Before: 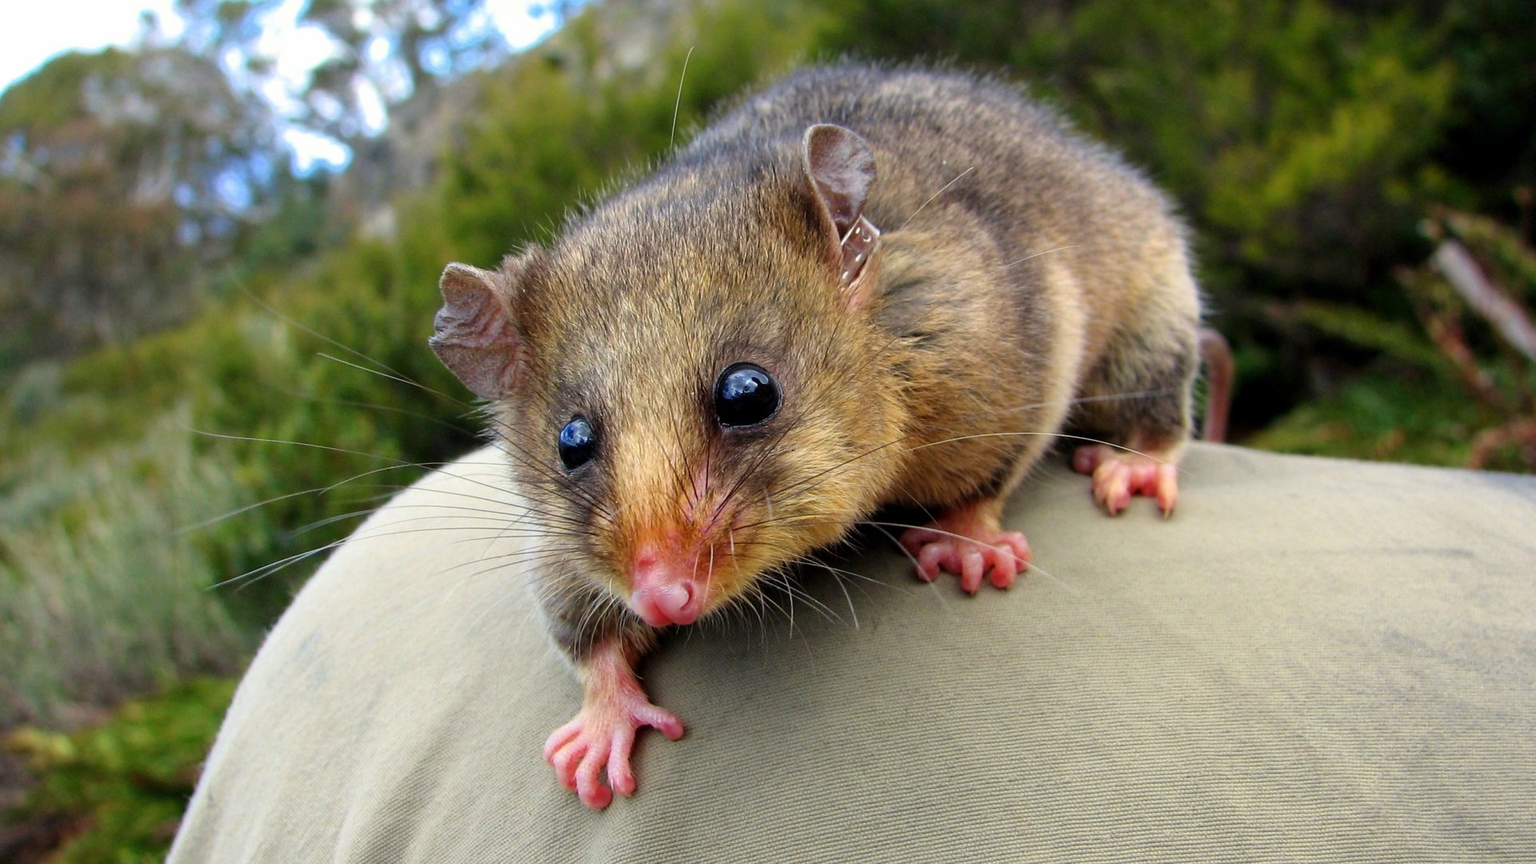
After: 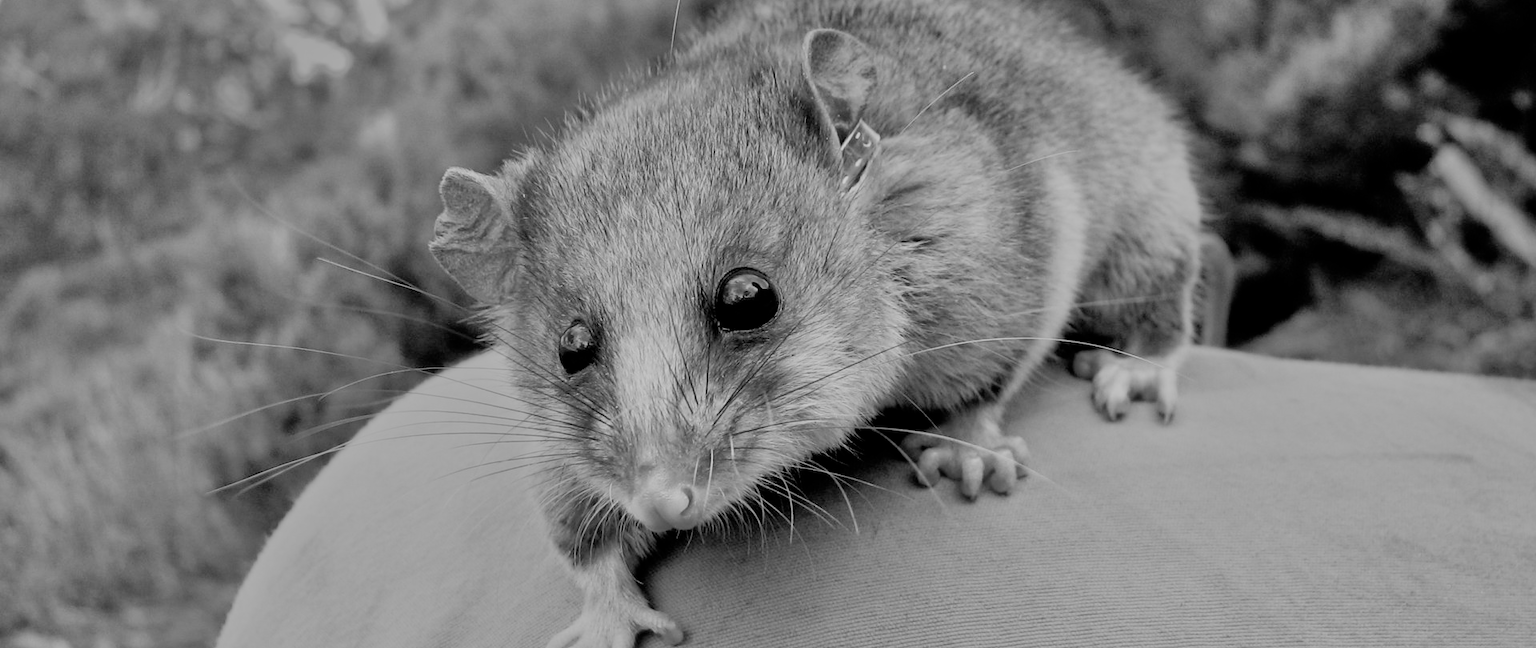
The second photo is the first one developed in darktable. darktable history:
filmic rgb: black relative exposure -5 EV, hardness 2.88, contrast 1.4, highlights saturation mix -30%
monochrome: a 79.32, b 81.83, size 1.1
crop: top 11.038%, bottom 13.962%
tone equalizer: -8 EV 2 EV, -7 EV 2 EV, -6 EV 2 EV, -5 EV 2 EV, -4 EV 2 EV, -3 EV 1.5 EV, -2 EV 1 EV, -1 EV 0.5 EV
